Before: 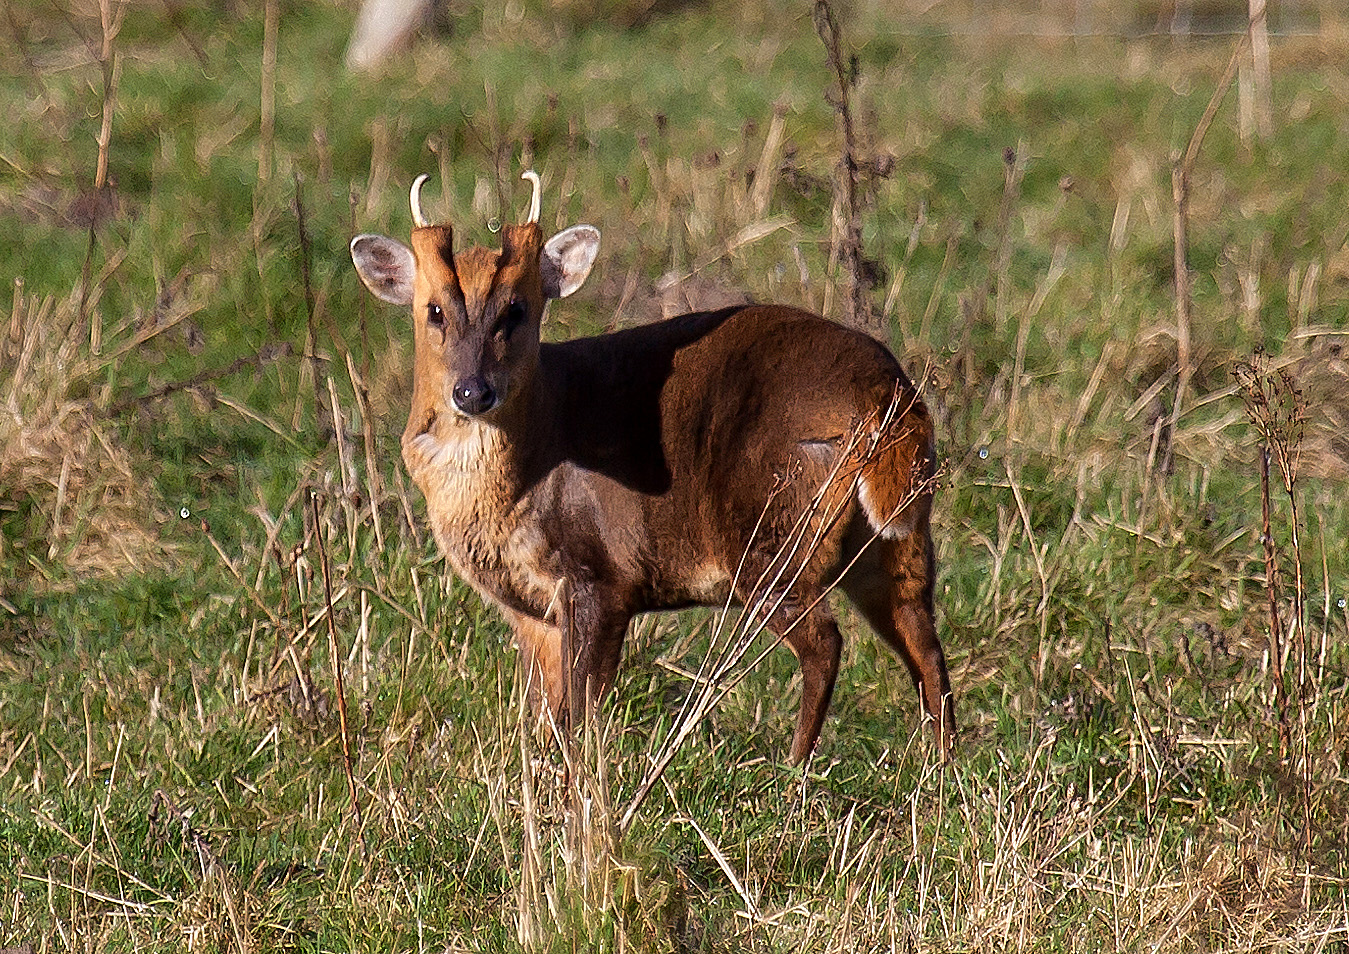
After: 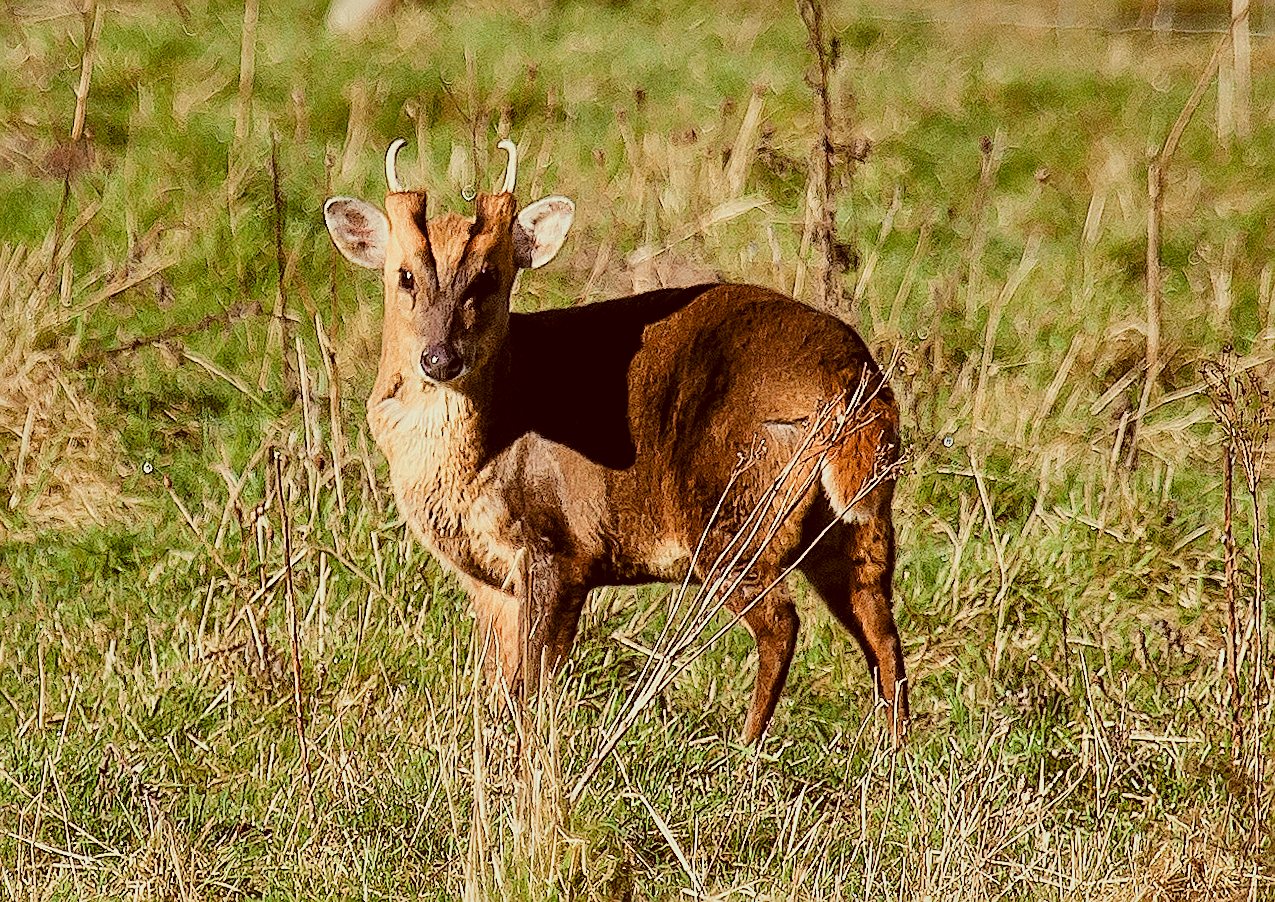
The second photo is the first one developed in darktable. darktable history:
color correction: highlights a* -5.3, highlights b* 9.8, shadows a* 9.35, shadows b* 24.83
filmic rgb: black relative exposure -4.15 EV, white relative exposure 5.12 EV, hardness 2.05, contrast 1.169, color science v5 (2021), contrast in shadows safe, contrast in highlights safe
color balance rgb: perceptual saturation grading › global saturation 0.803%, perceptual saturation grading › highlights -15.606%, perceptual saturation grading › shadows 23.902%
sharpen: on, module defaults
crop and rotate: angle -2.37°
exposure: exposure 1 EV, compensate exposure bias true, compensate highlight preservation false
shadows and highlights: shadows 20.75, highlights -82.07, soften with gaussian
